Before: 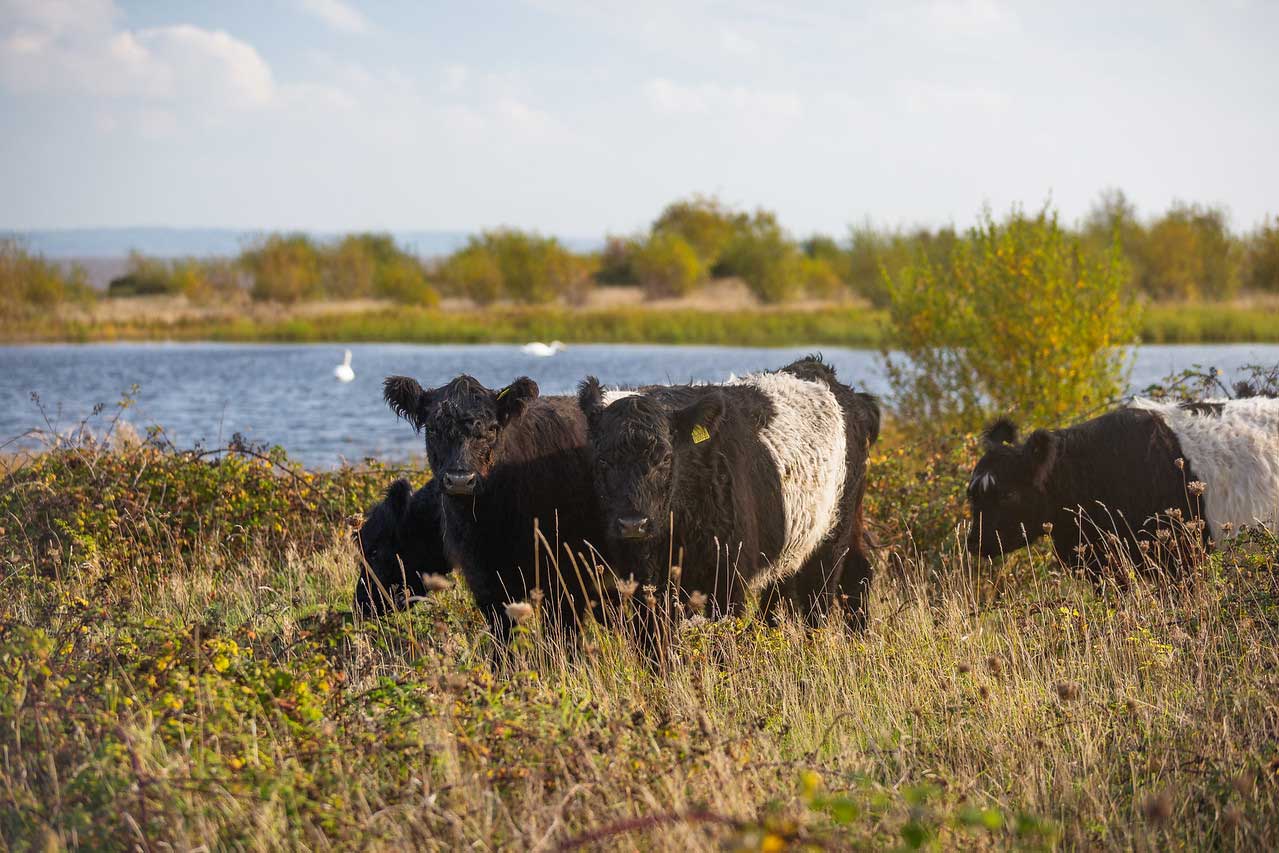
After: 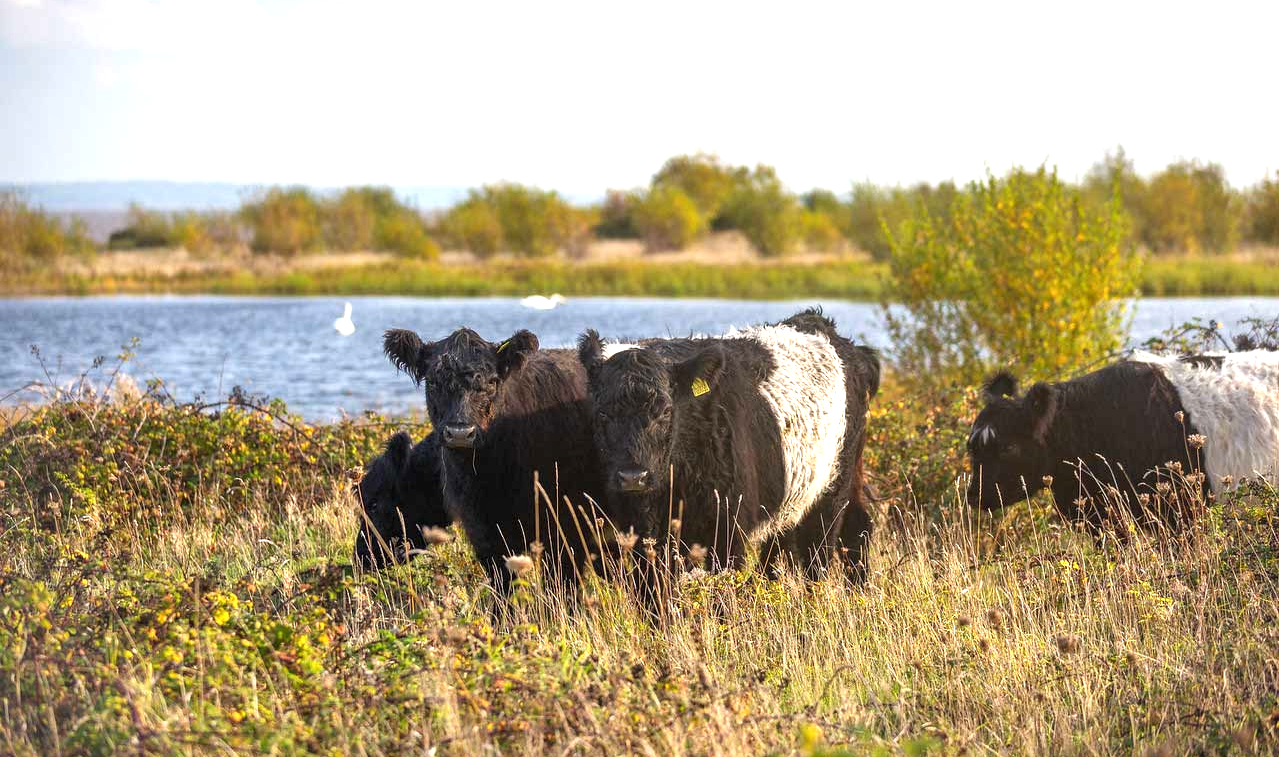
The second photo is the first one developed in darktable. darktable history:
local contrast: highlights 100%, shadows 100%, detail 120%, midtone range 0.2
exposure: black level correction 0, exposure 0.7 EV, compensate exposure bias true, compensate highlight preservation false
crop and rotate: top 5.609%, bottom 5.609%
